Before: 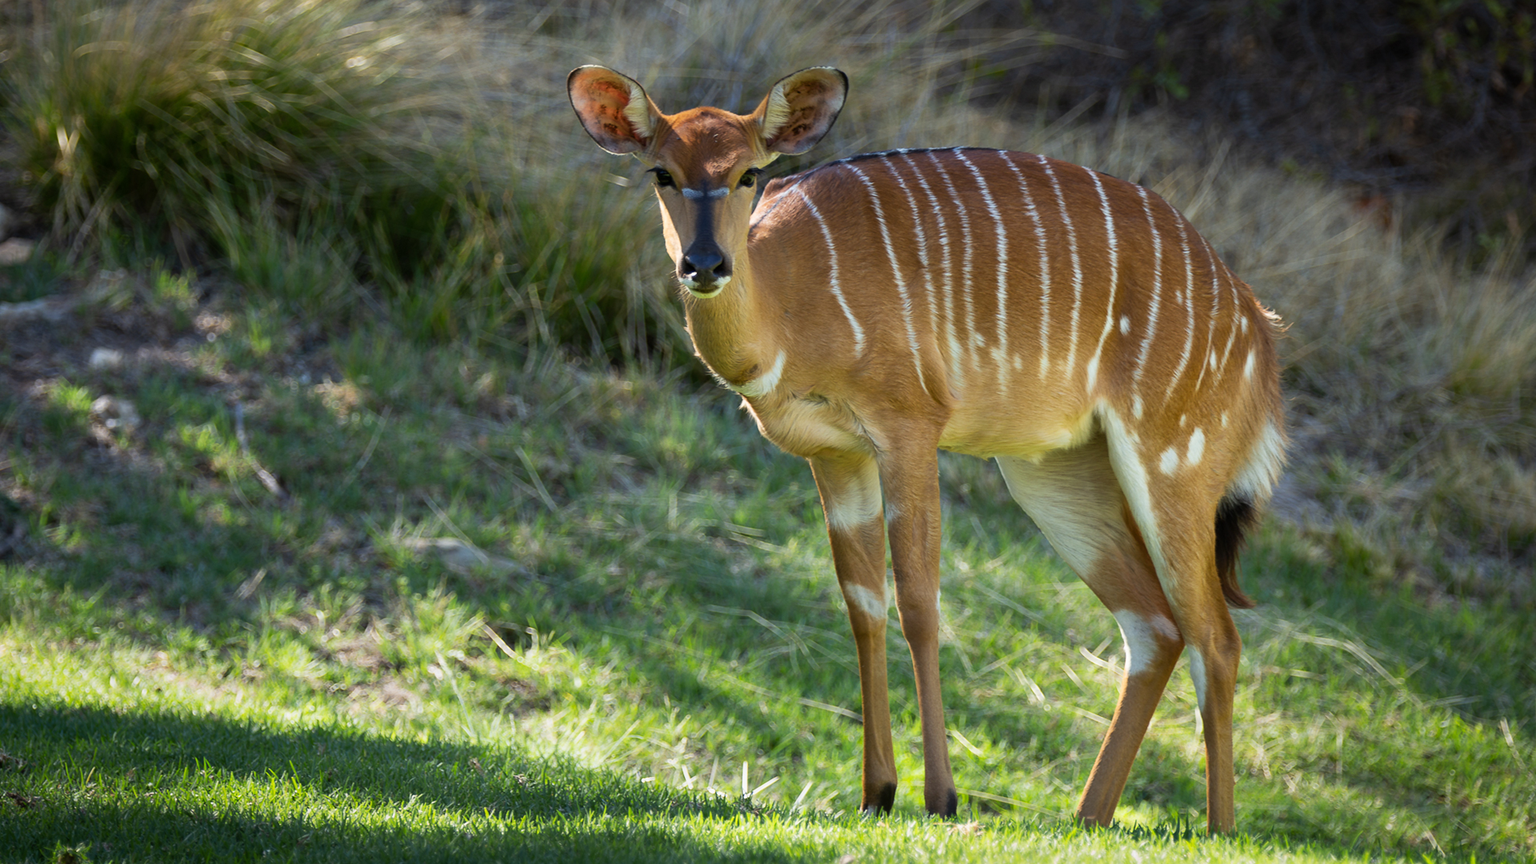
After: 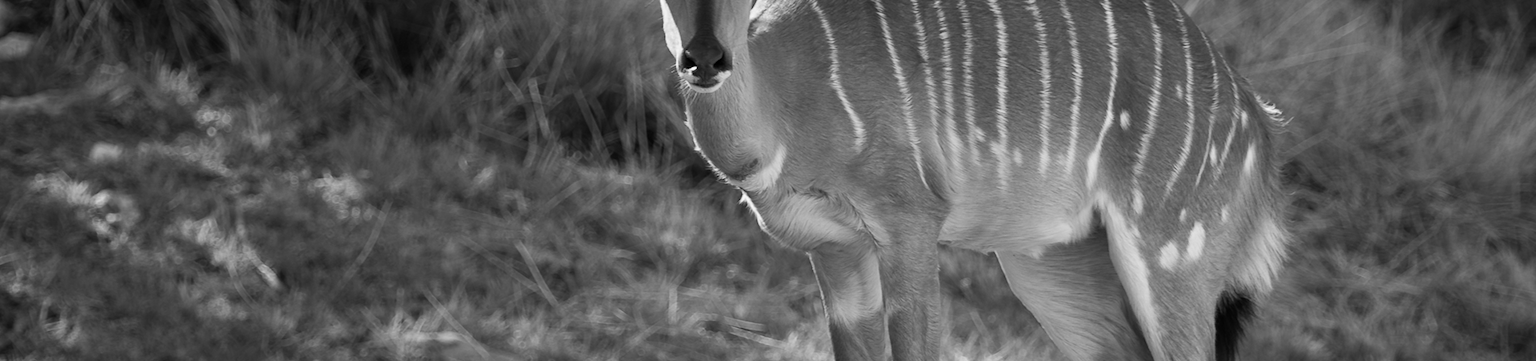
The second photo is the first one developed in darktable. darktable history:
monochrome: a 32, b 64, size 2.3
crop and rotate: top 23.84%, bottom 34.294%
